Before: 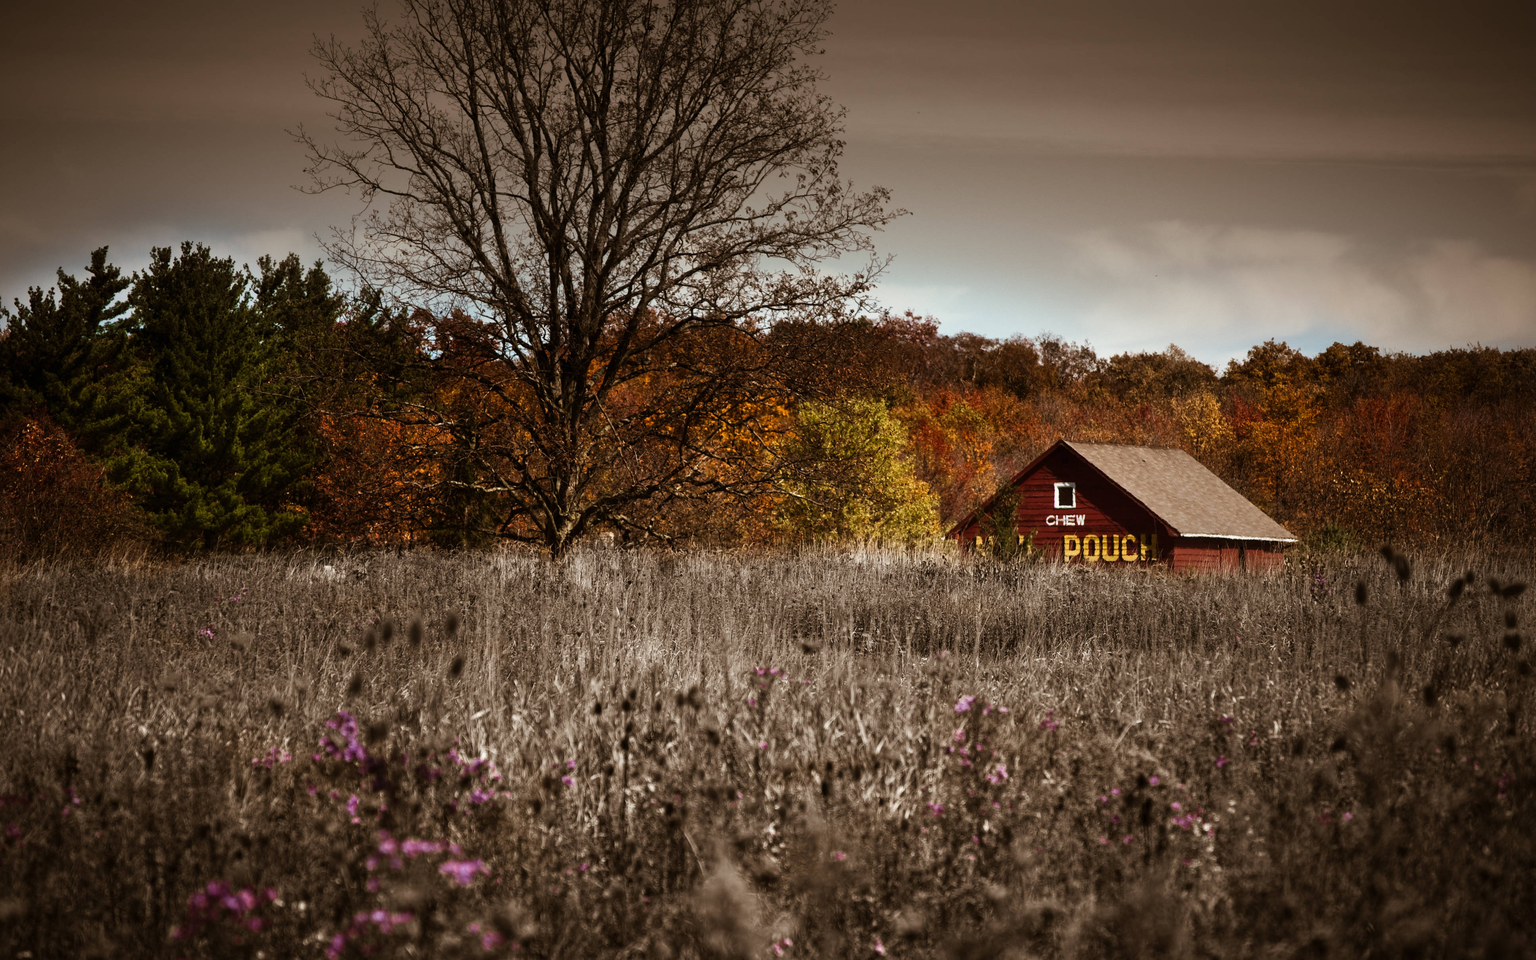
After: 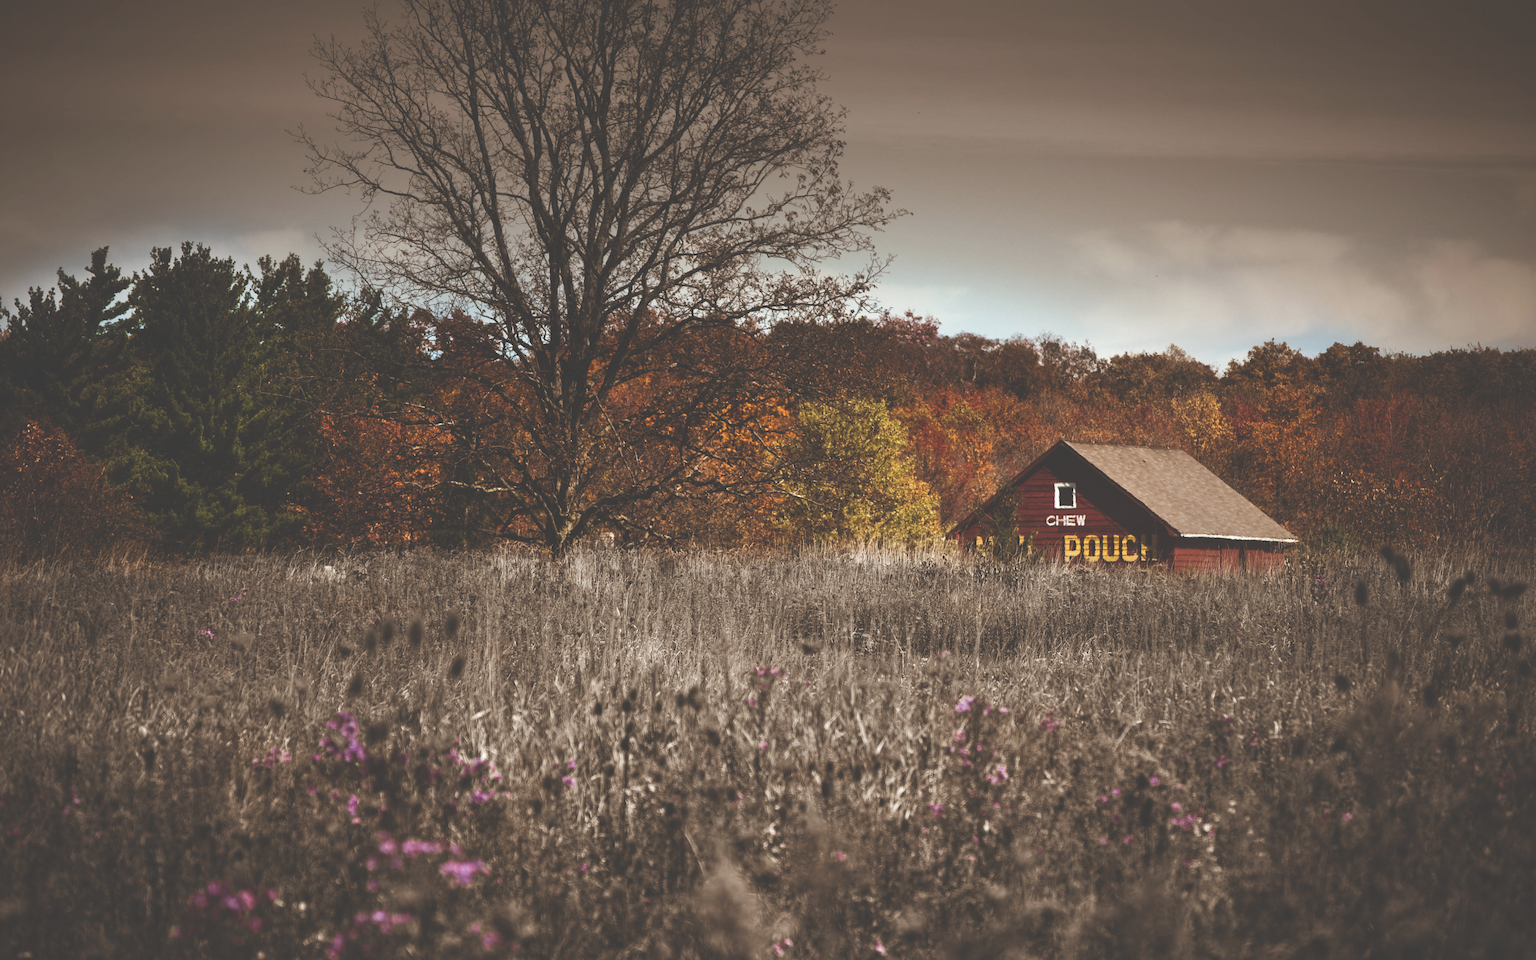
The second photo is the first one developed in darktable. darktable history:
exposure: black level correction -0.042, exposure 0.062 EV, compensate highlight preservation false
